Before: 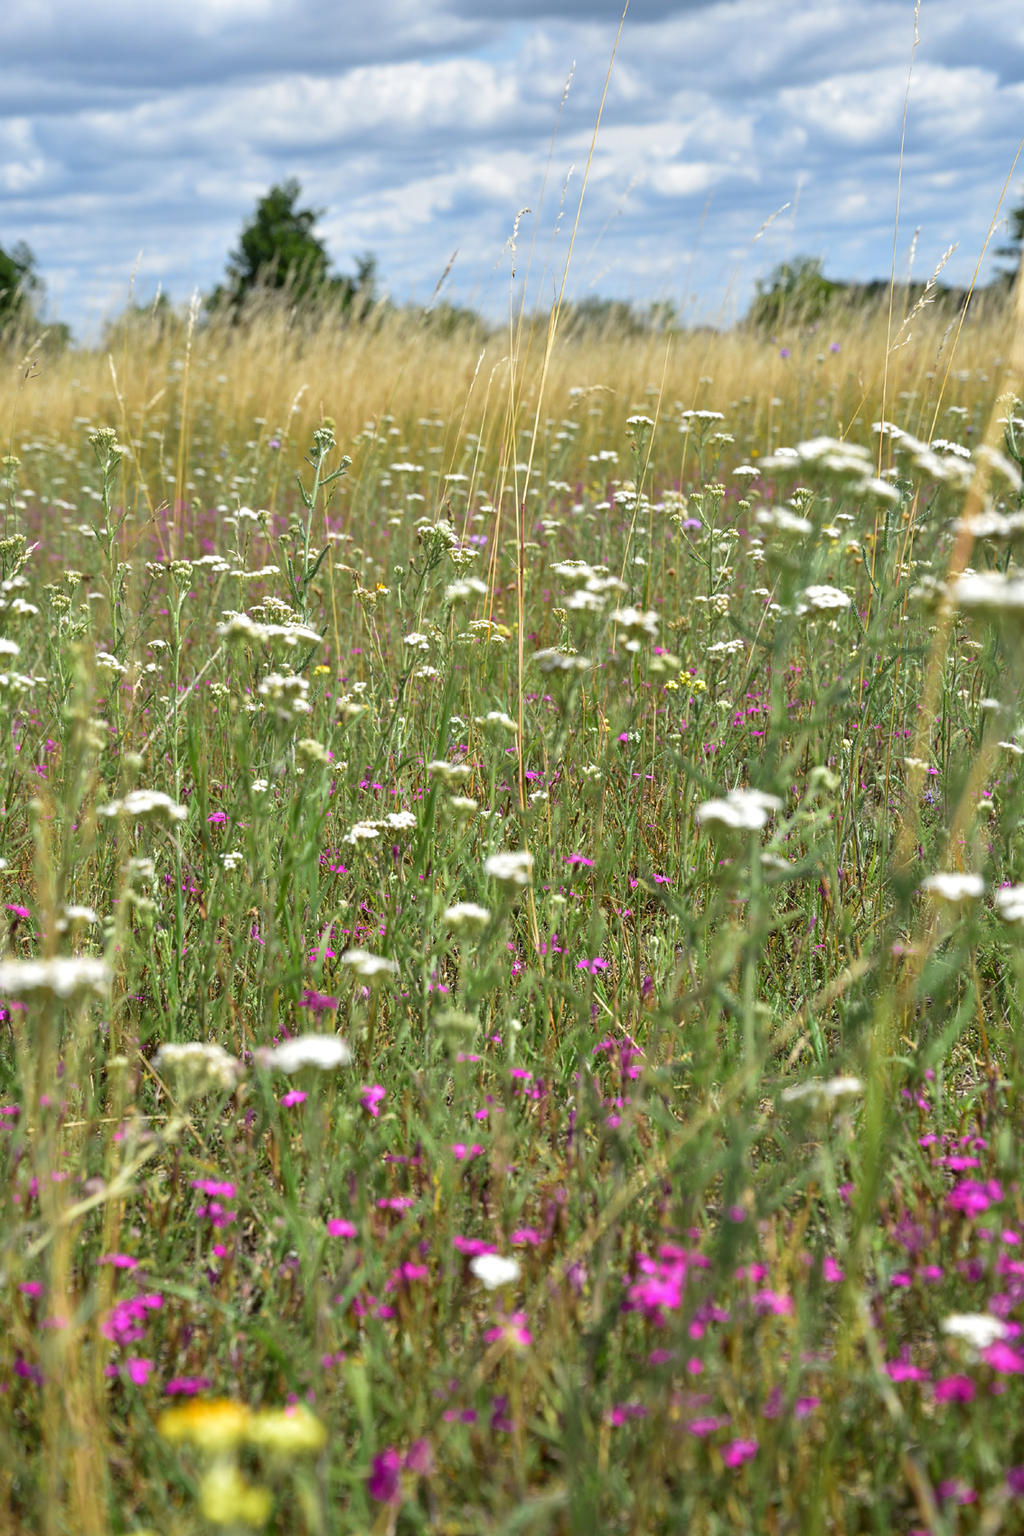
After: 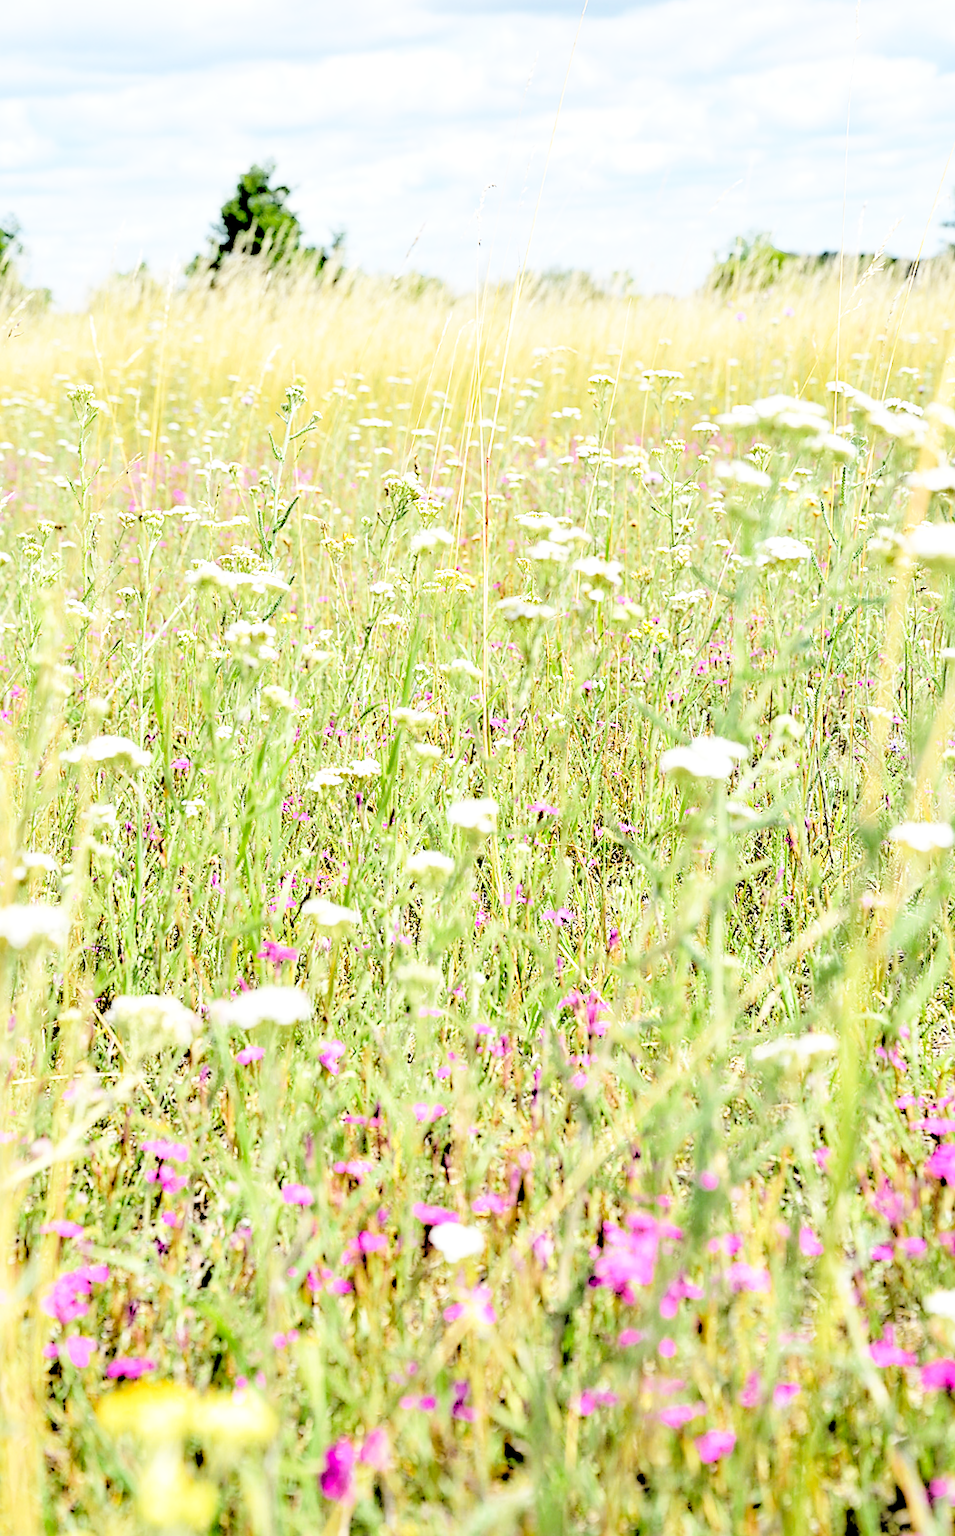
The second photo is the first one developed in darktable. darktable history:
rgb levels: levels [[0.027, 0.429, 0.996], [0, 0.5, 1], [0, 0.5, 1]]
sharpen: radius 1.864, amount 0.398, threshold 1.271
rotate and perspective: rotation 0.215°, lens shift (vertical) -0.139, crop left 0.069, crop right 0.939, crop top 0.002, crop bottom 0.996
base curve: curves: ch0 [(0, 0) (0.028, 0.03) (0.105, 0.232) (0.387, 0.748) (0.754, 0.968) (1, 1)], fusion 1, exposure shift 0.576, preserve colors none
